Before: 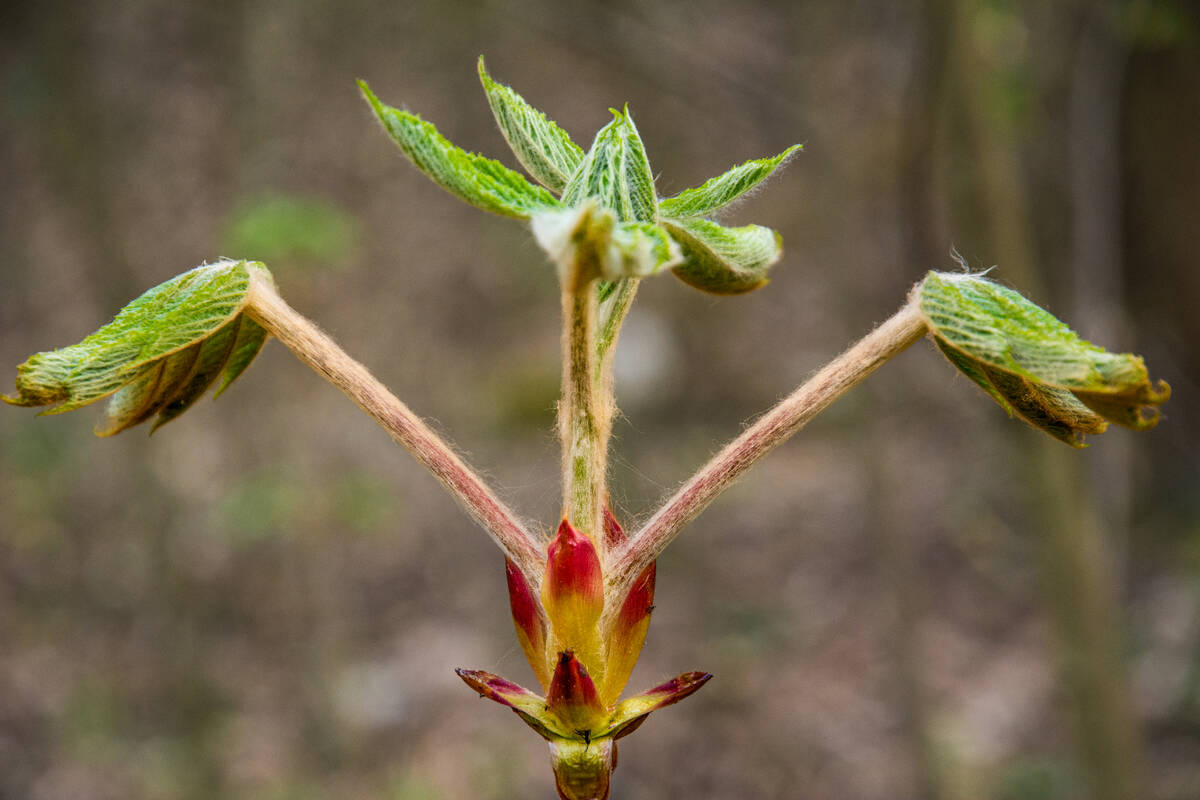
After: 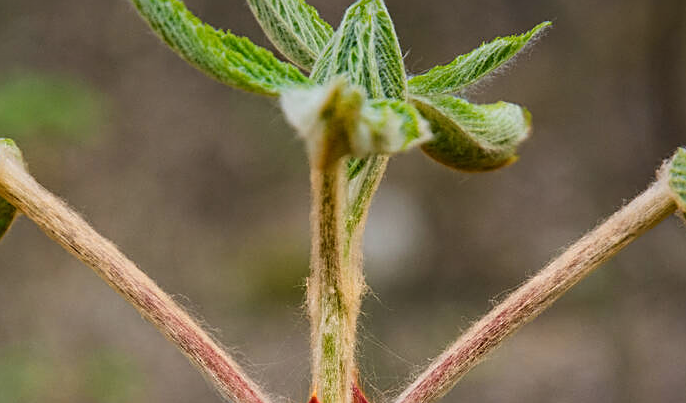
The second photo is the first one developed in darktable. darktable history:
crop: left 20.932%, top 15.471%, right 21.848%, bottom 34.081%
sharpen: on, module defaults
graduated density: on, module defaults
